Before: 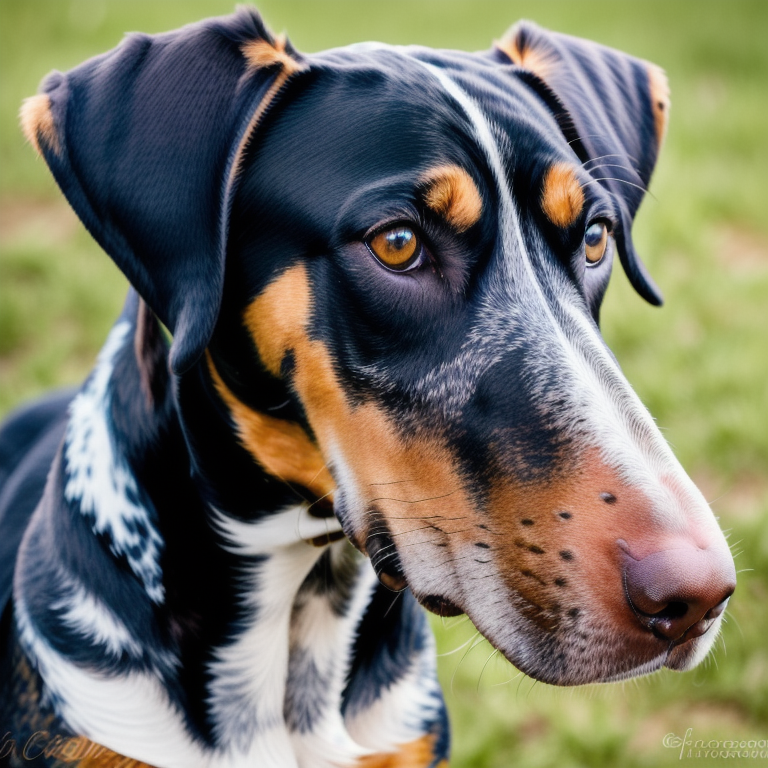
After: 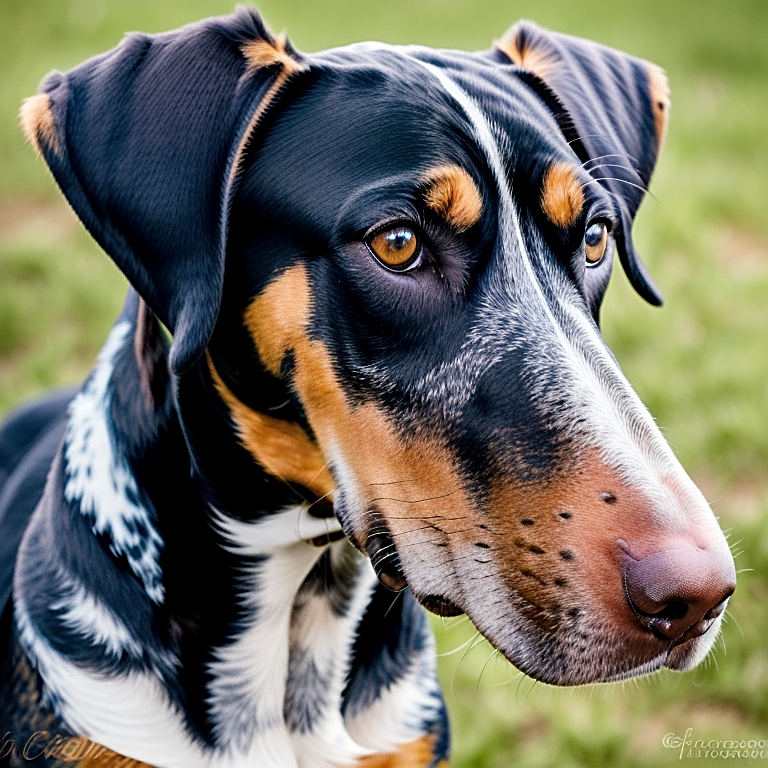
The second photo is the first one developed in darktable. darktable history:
sharpen: amount 0.901
local contrast: highlights 100%, shadows 100%, detail 120%, midtone range 0.2
